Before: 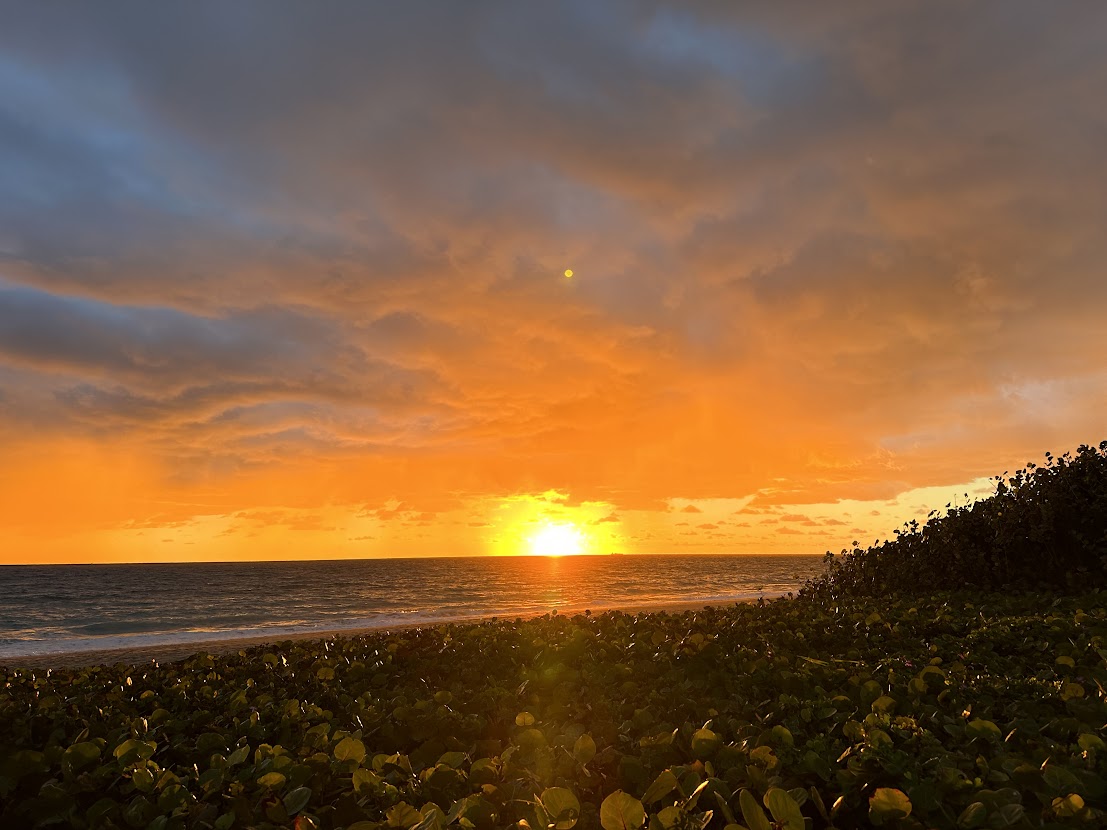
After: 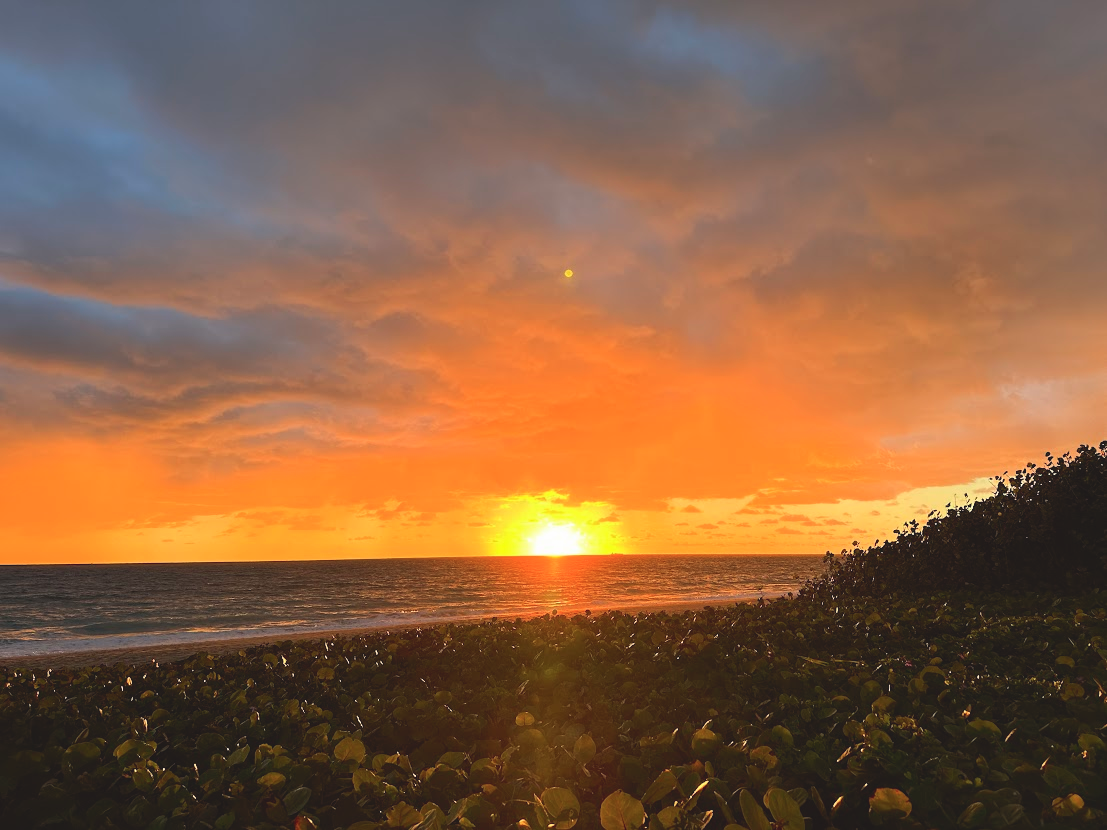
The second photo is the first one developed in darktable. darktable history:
contrast brightness saturation: contrast -0.19, saturation 0.19
color balance: input saturation 80.07%
tone equalizer: -8 EV -0.417 EV, -7 EV -0.389 EV, -6 EV -0.333 EV, -5 EV -0.222 EV, -3 EV 0.222 EV, -2 EV 0.333 EV, -1 EV 0.389 EV, +0 EV 0.417 EV, edges refinement/feathering 500, mask exposure compensation -1.57 EV, preserve details no
